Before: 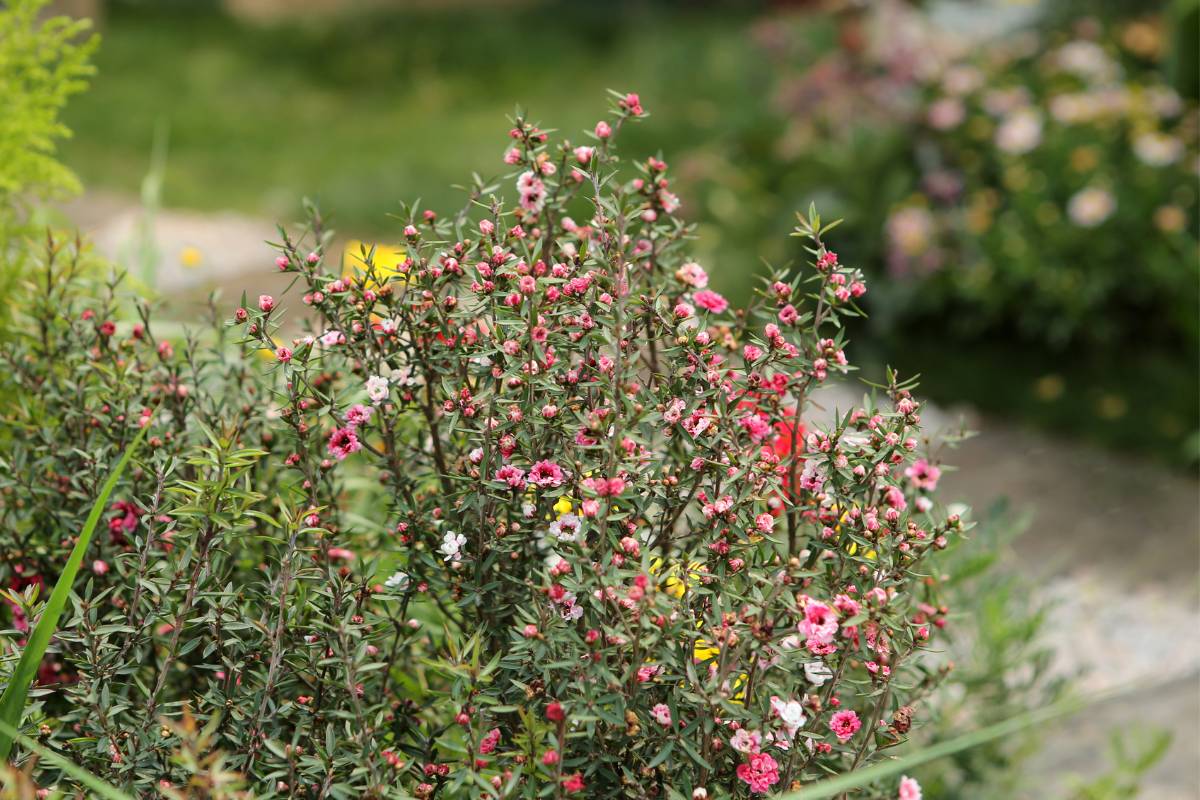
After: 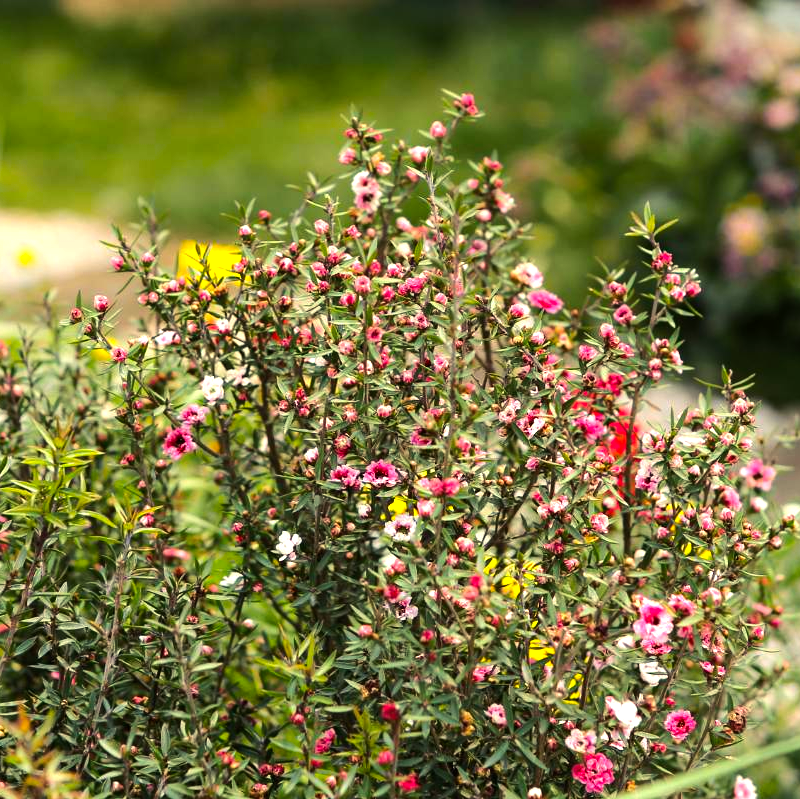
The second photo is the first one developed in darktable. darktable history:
crop and rotate: left 13.806%, right 19.445%
color balance rgb: shadows lift › chroma 2.935%, shadows lift › hue 280.27°, highlights gain › chroma 3.089%, highlights gain › hue 76.12°, perceptual saturation grading › global saturation 19.402%, perceptual brilliance grading › highlights 20.592%, perceptual brilliance grading › mid-tones 20.295%, perceptual brilliance grading › shadows -20.681%, global vibrance 14.63%
